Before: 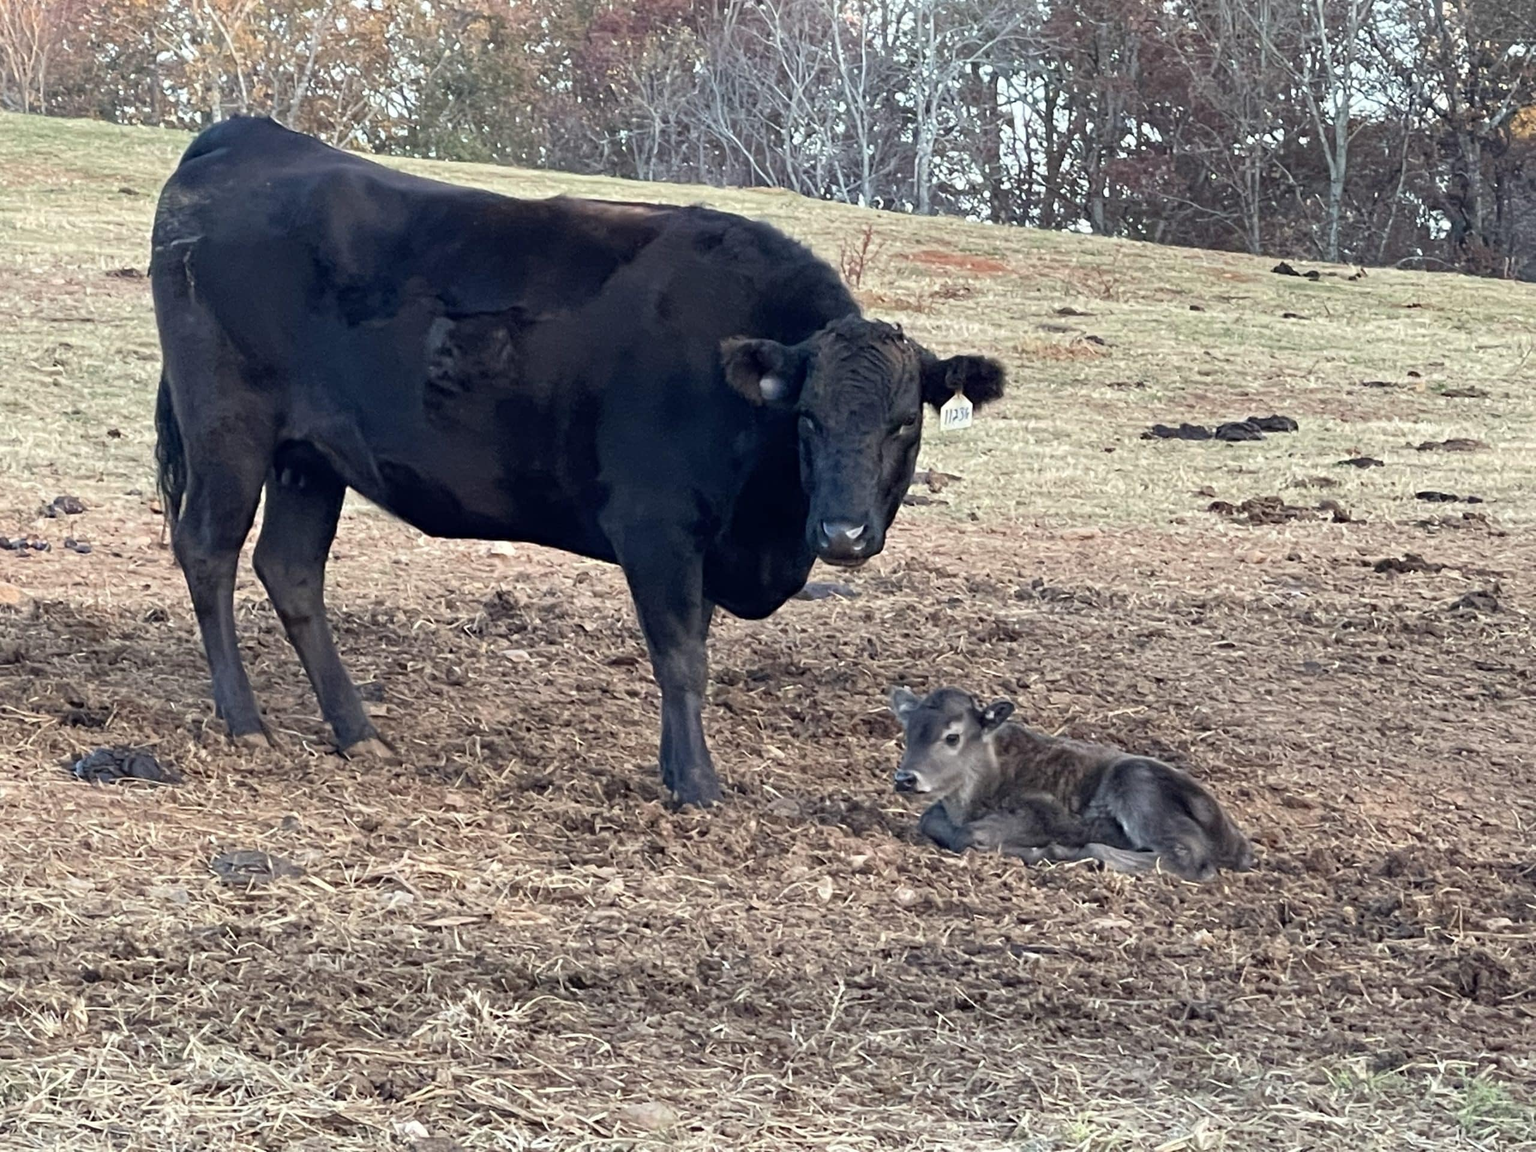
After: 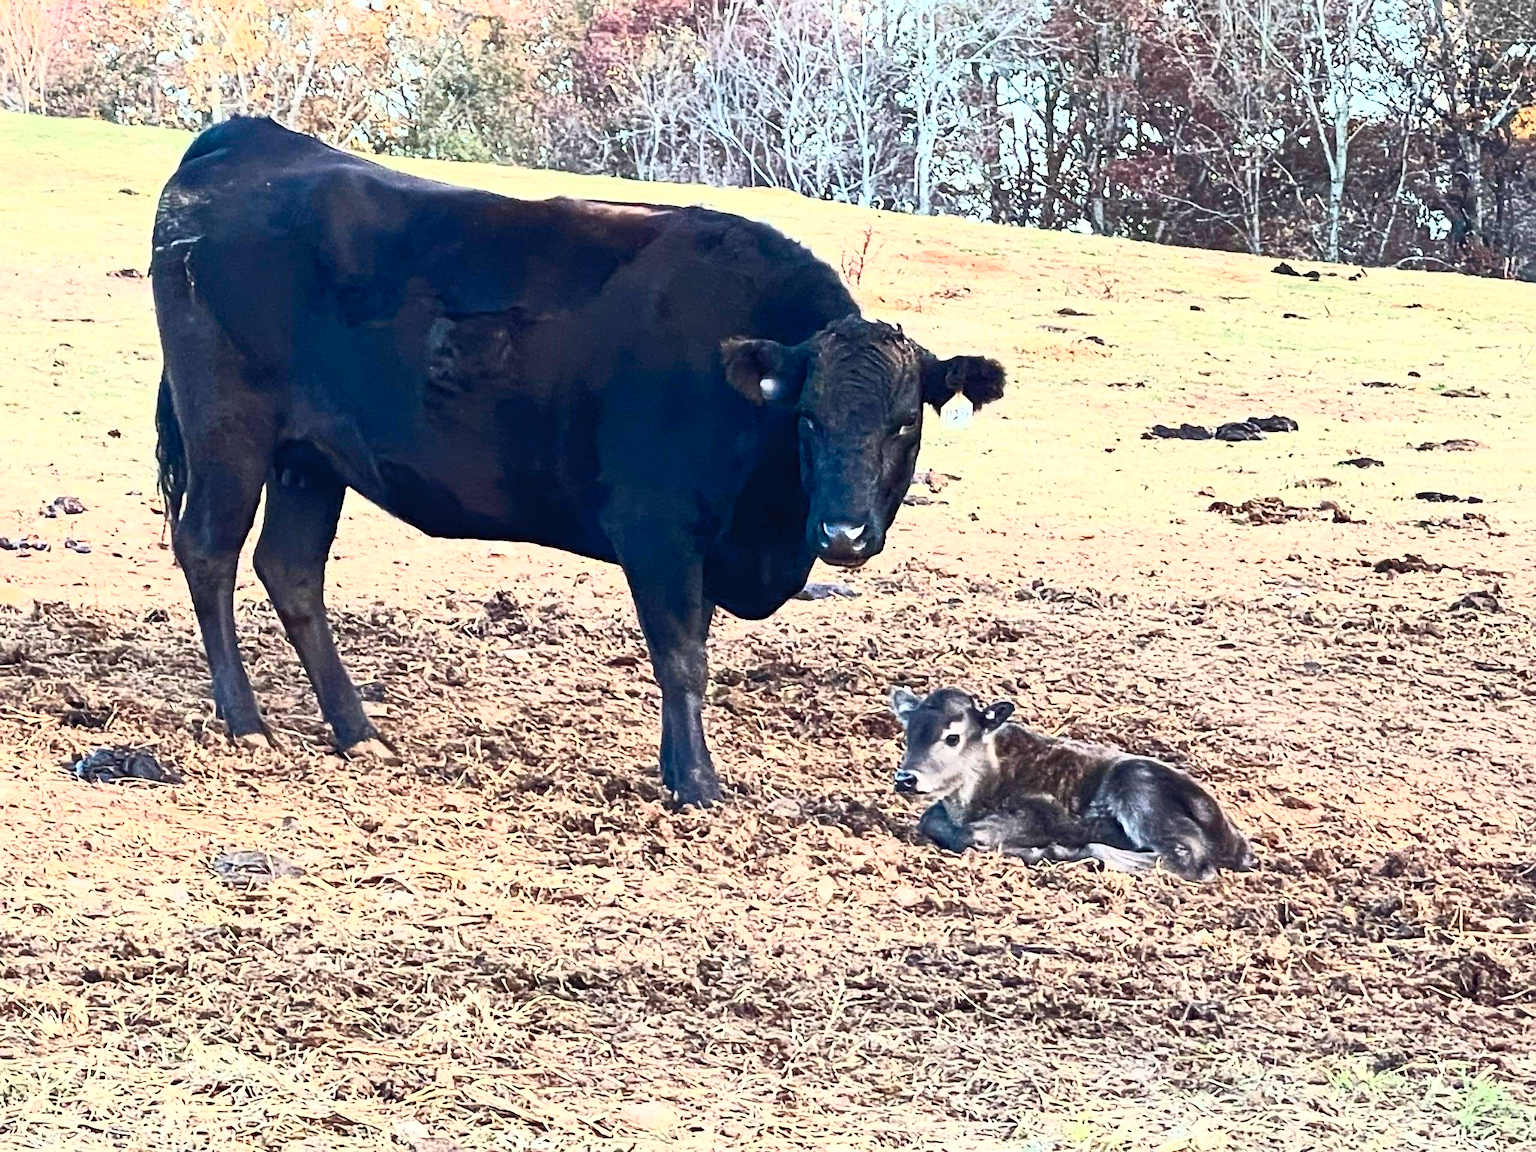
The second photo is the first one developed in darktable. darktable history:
sharpen: on, module defaults
contrast brightness saturation: contrast 0.83, brightness 0.59, saturation 0.59
